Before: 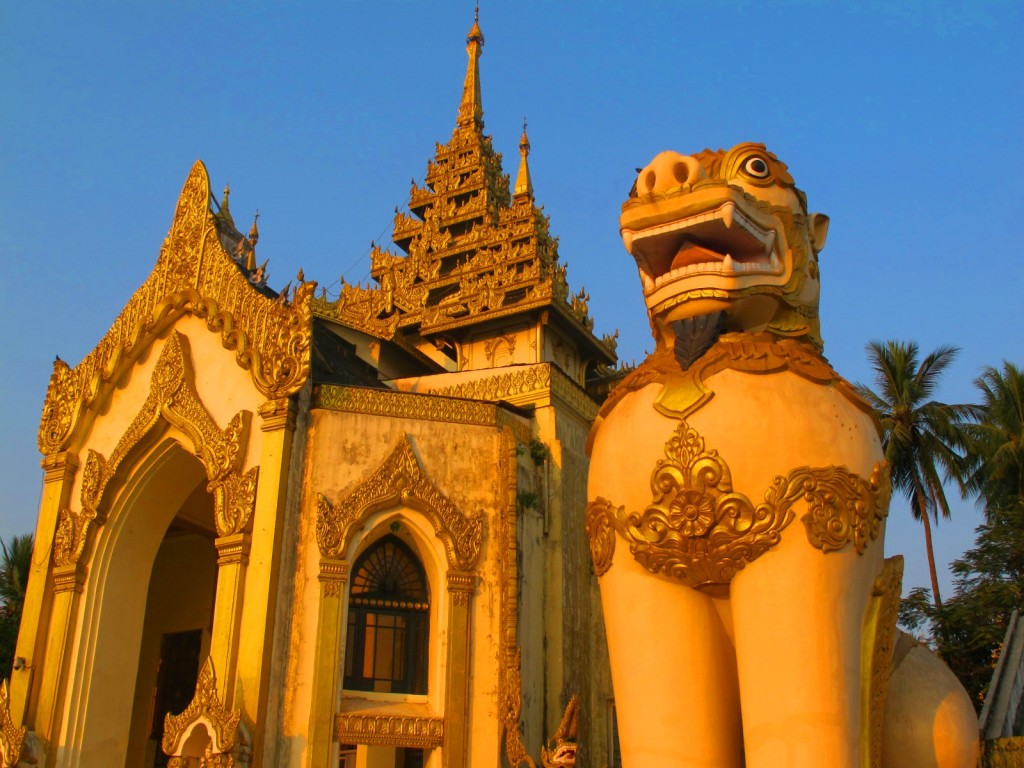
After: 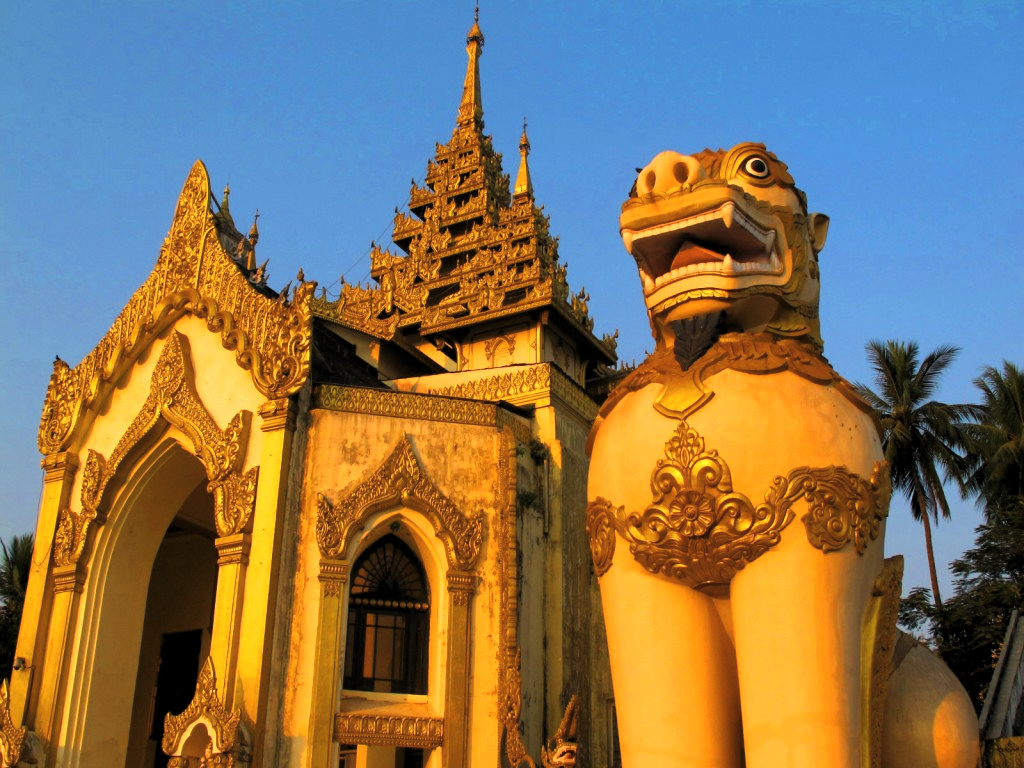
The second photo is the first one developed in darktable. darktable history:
exposure: black level correction -0.002, exposure 0.545 EV, compensate highlight preservation false
levels: levels [0.116, 0.574, 1]
